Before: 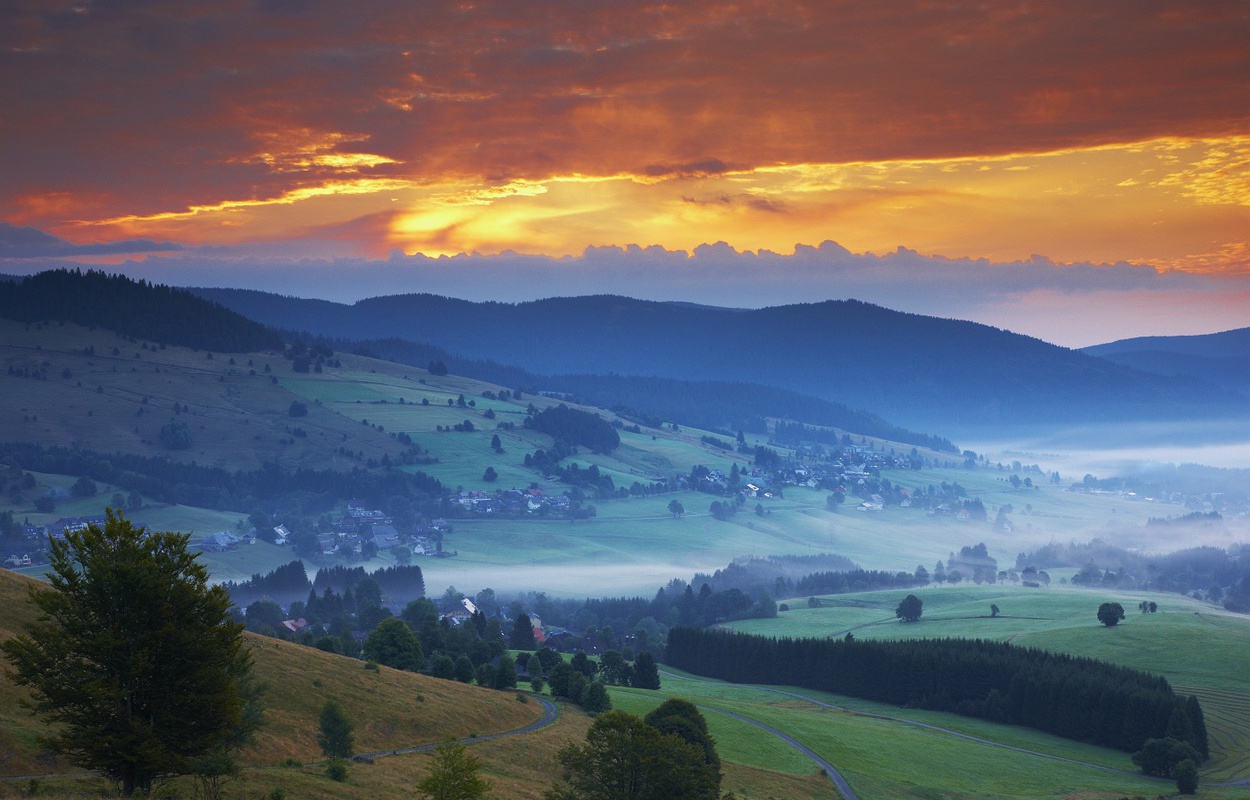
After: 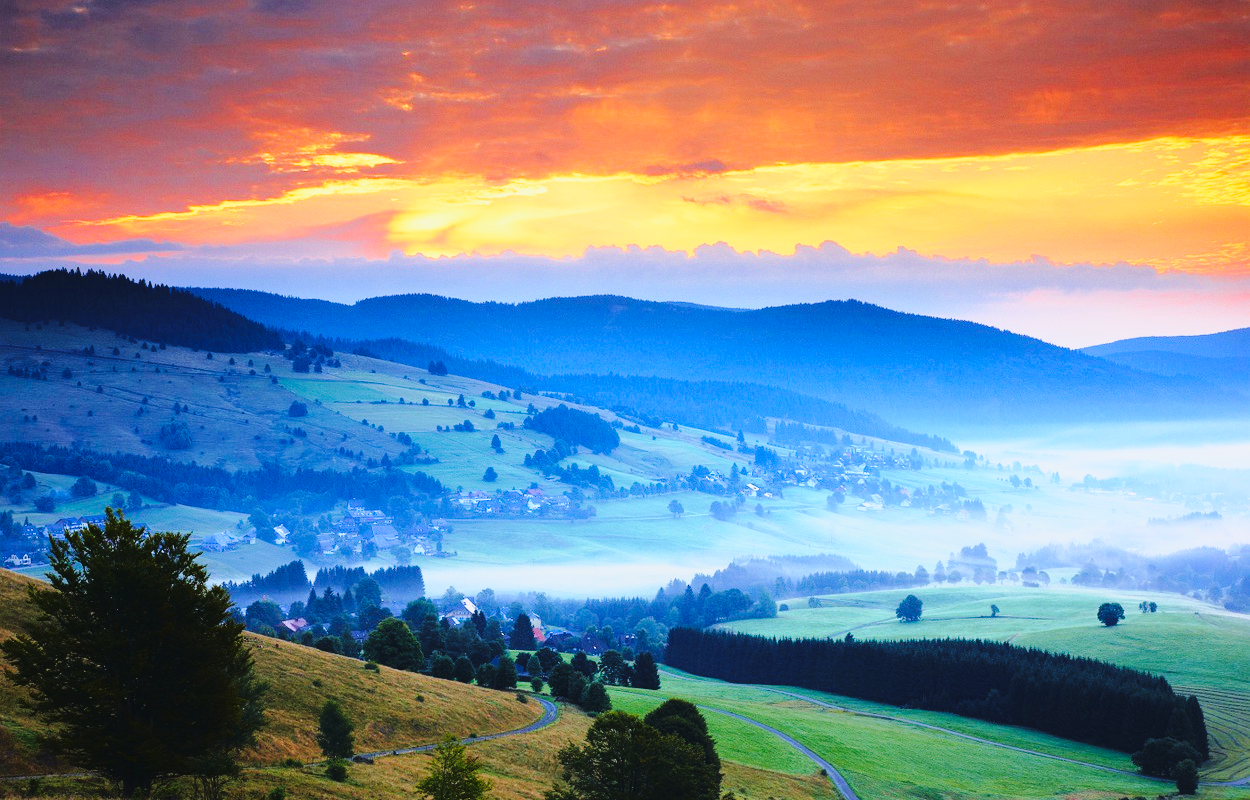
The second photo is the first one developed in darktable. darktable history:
tone curve: curves: ch0 [(0.001, 0.029) (0.084, 0.074) (0.162, 0.165) (0.304, 0.382) (0.466, 0.576) (0.654, 0.741) (0.848, 0.906) (0.984, 0.963)]; ch1 [(0, 0) (0.34, 0.235) (0.46, 0.46) (0.515, 0.502) (0.553, 0.567) (0.764, 0.815) (1, 1)]; ch2 [(0, 0) (0.44, 0.458) (0.479, 0.492) (0.524, 0.507) (0.547, 0.579) (0.673, 0.712) (1, 1)], color space Lab, linked channels, preserve colors none
base curve: curves: ch0 [(0, 0) (0.04, 0.03) (0.133, 0.232) (0.448, 0.748) (0.843, 0.968) (1, 1)], preserve colors none
